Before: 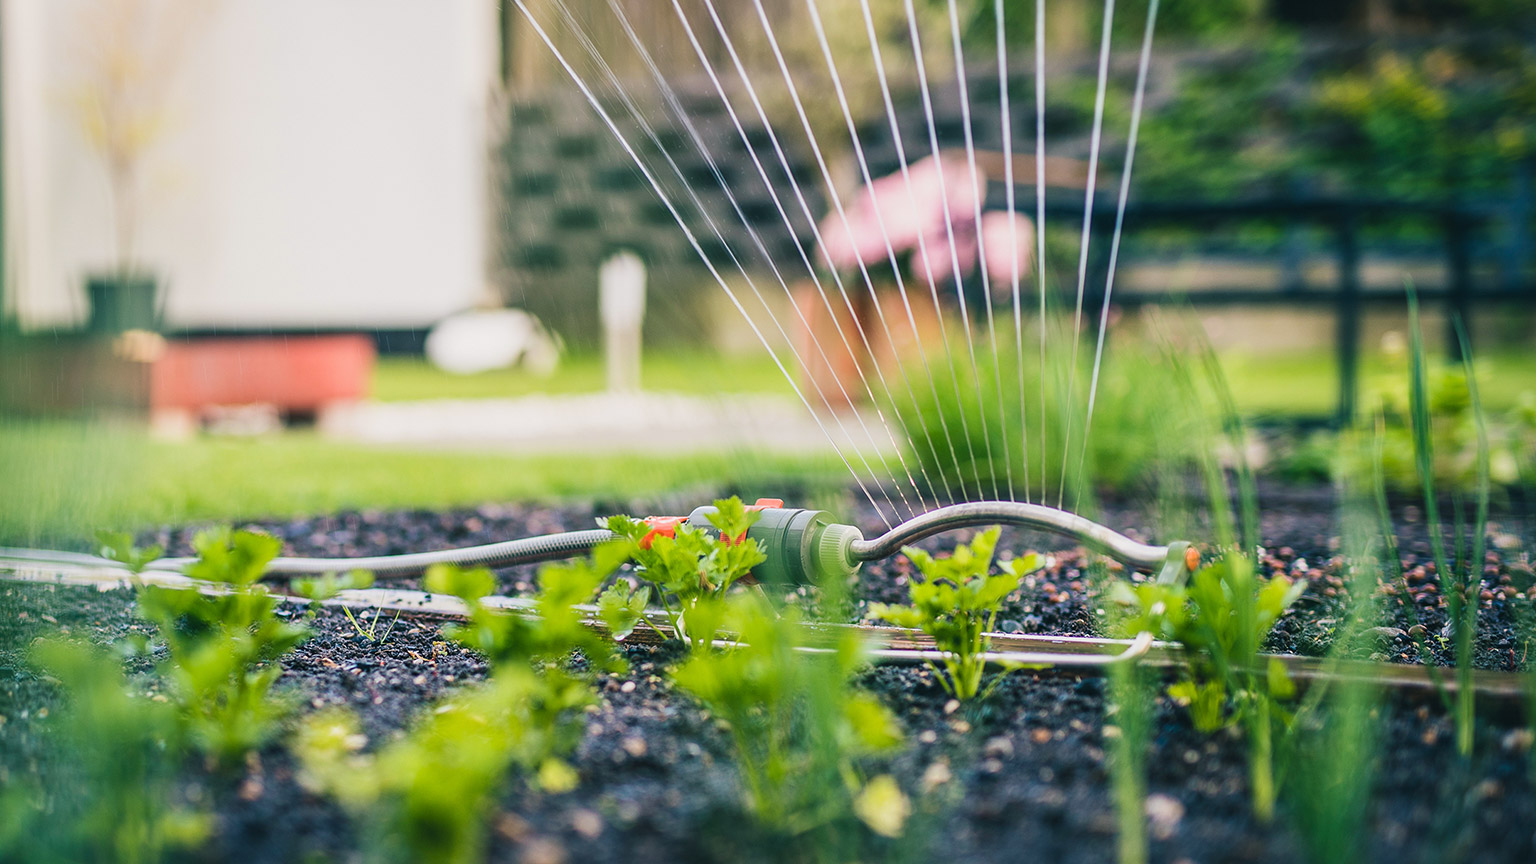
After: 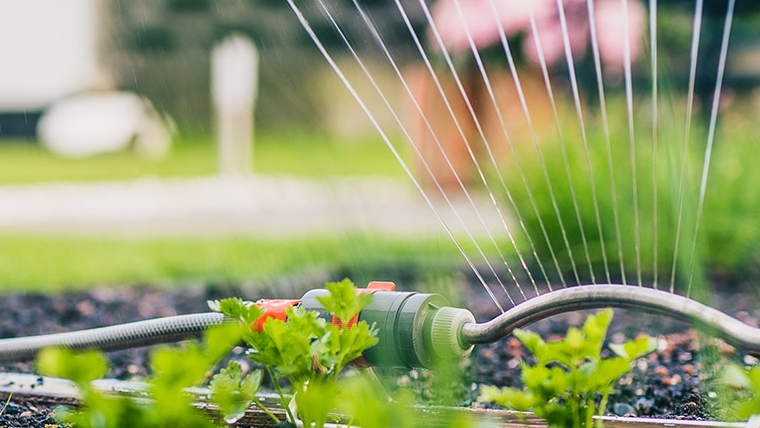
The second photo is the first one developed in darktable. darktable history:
crop: left 25.268%, top 25.2%, right 25.219%, bottom 25.218%
